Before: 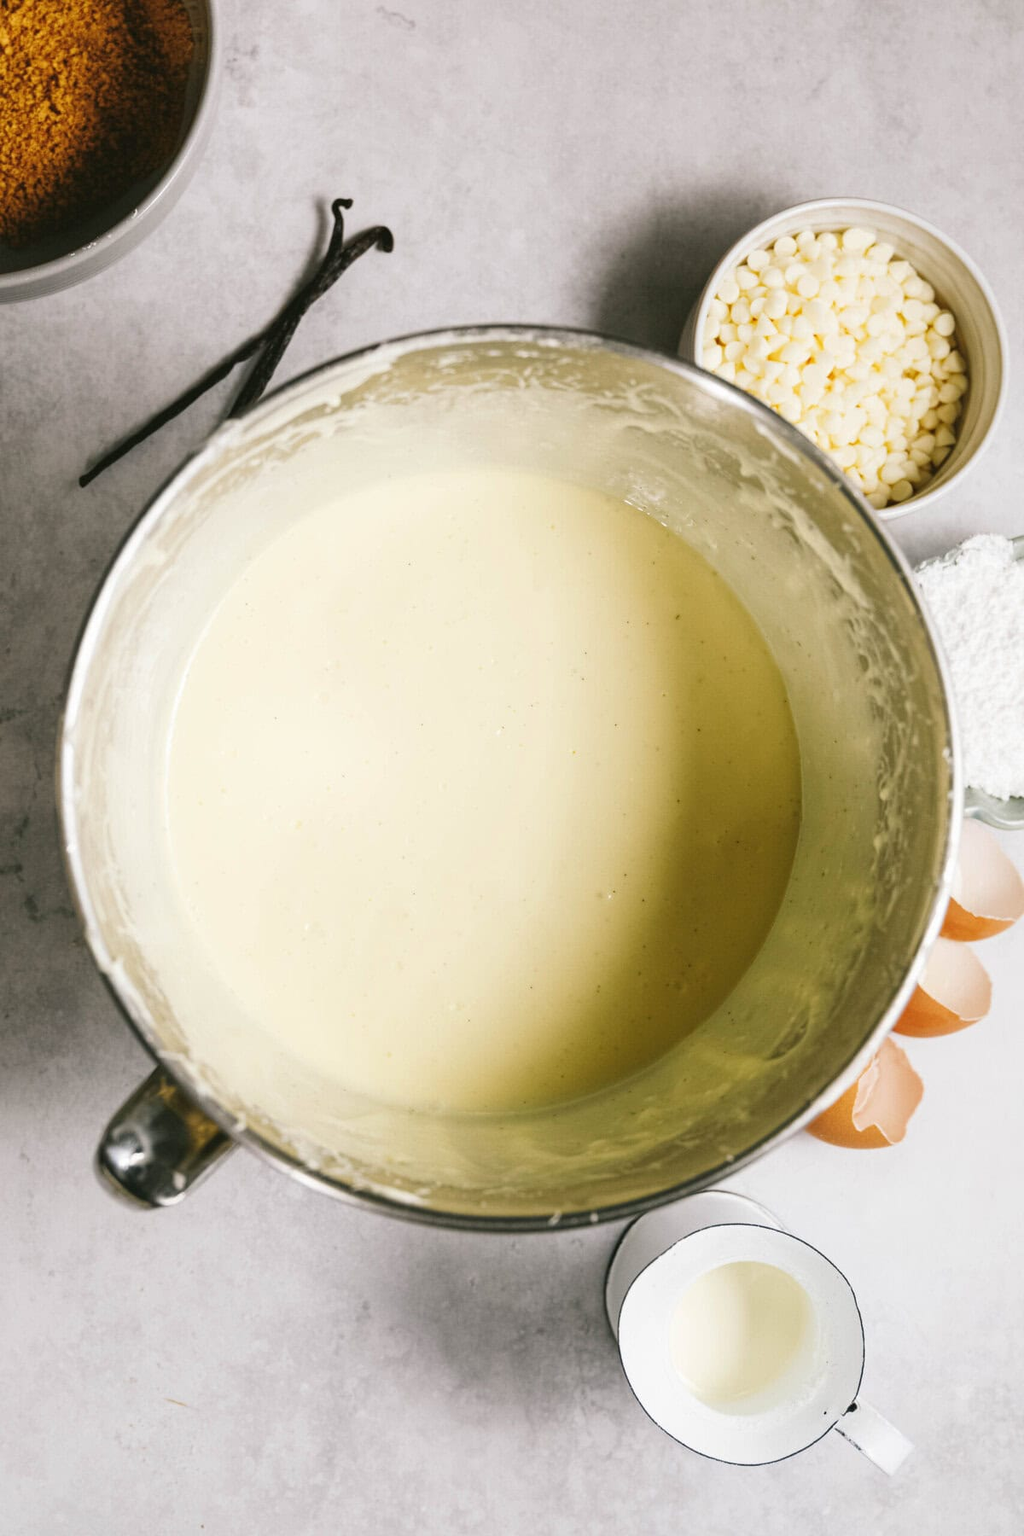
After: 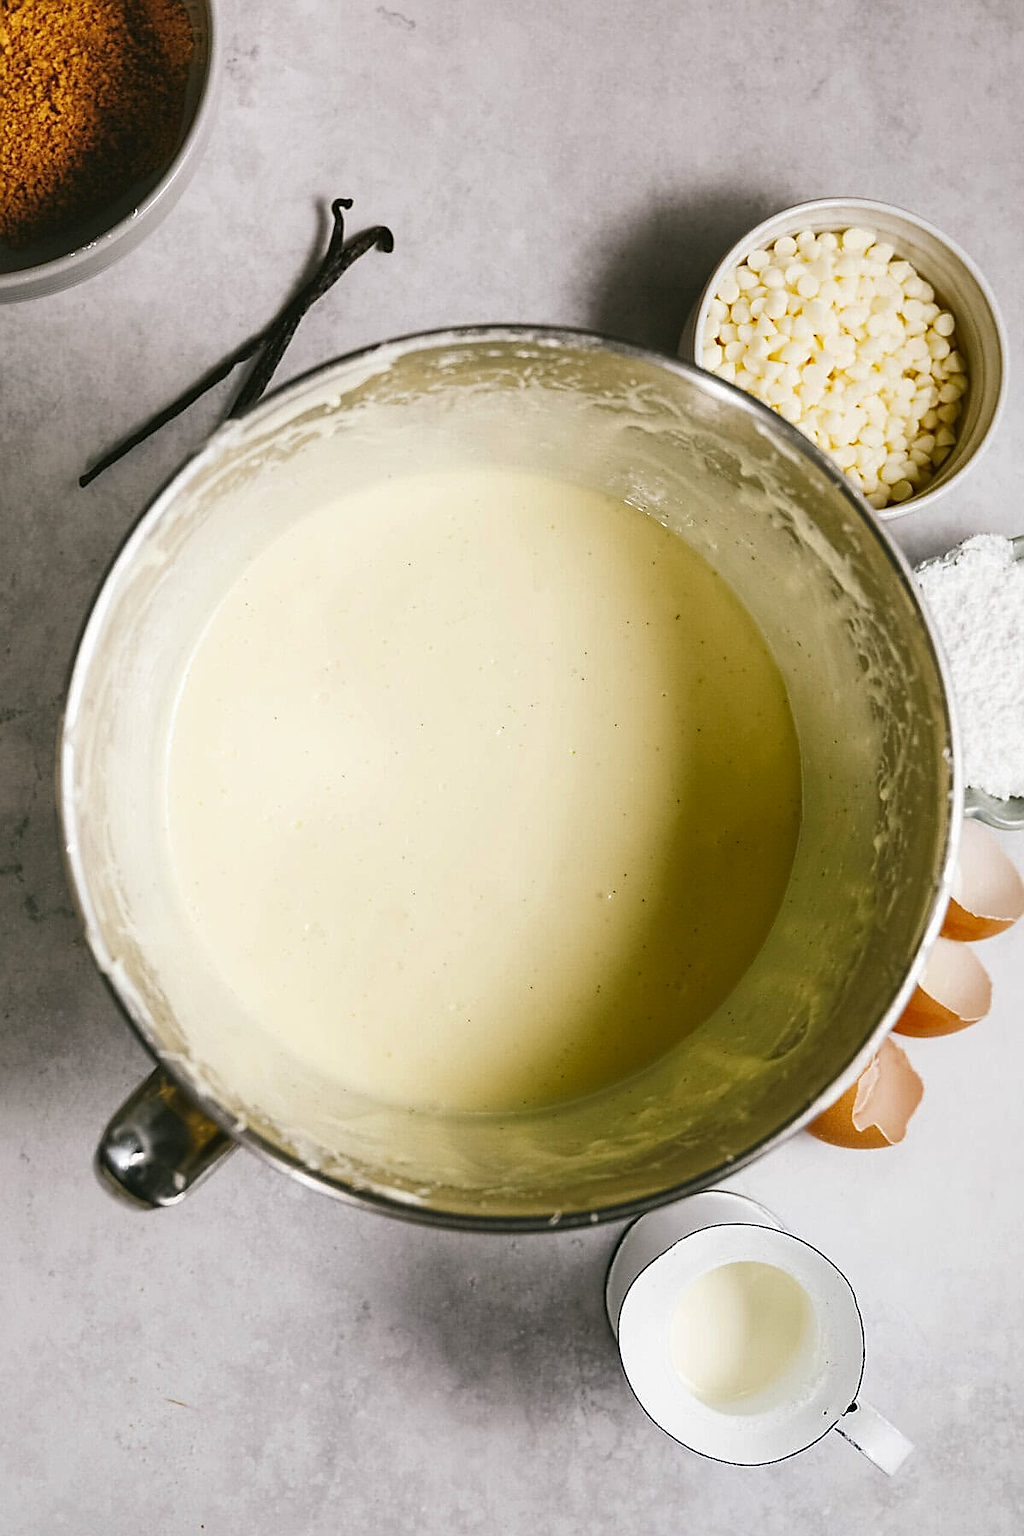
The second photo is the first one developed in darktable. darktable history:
shadows and highlights: radius 264.26, soften with gaussian
sharpen: radius 1.37, amount 1.232, threshold 0.752
